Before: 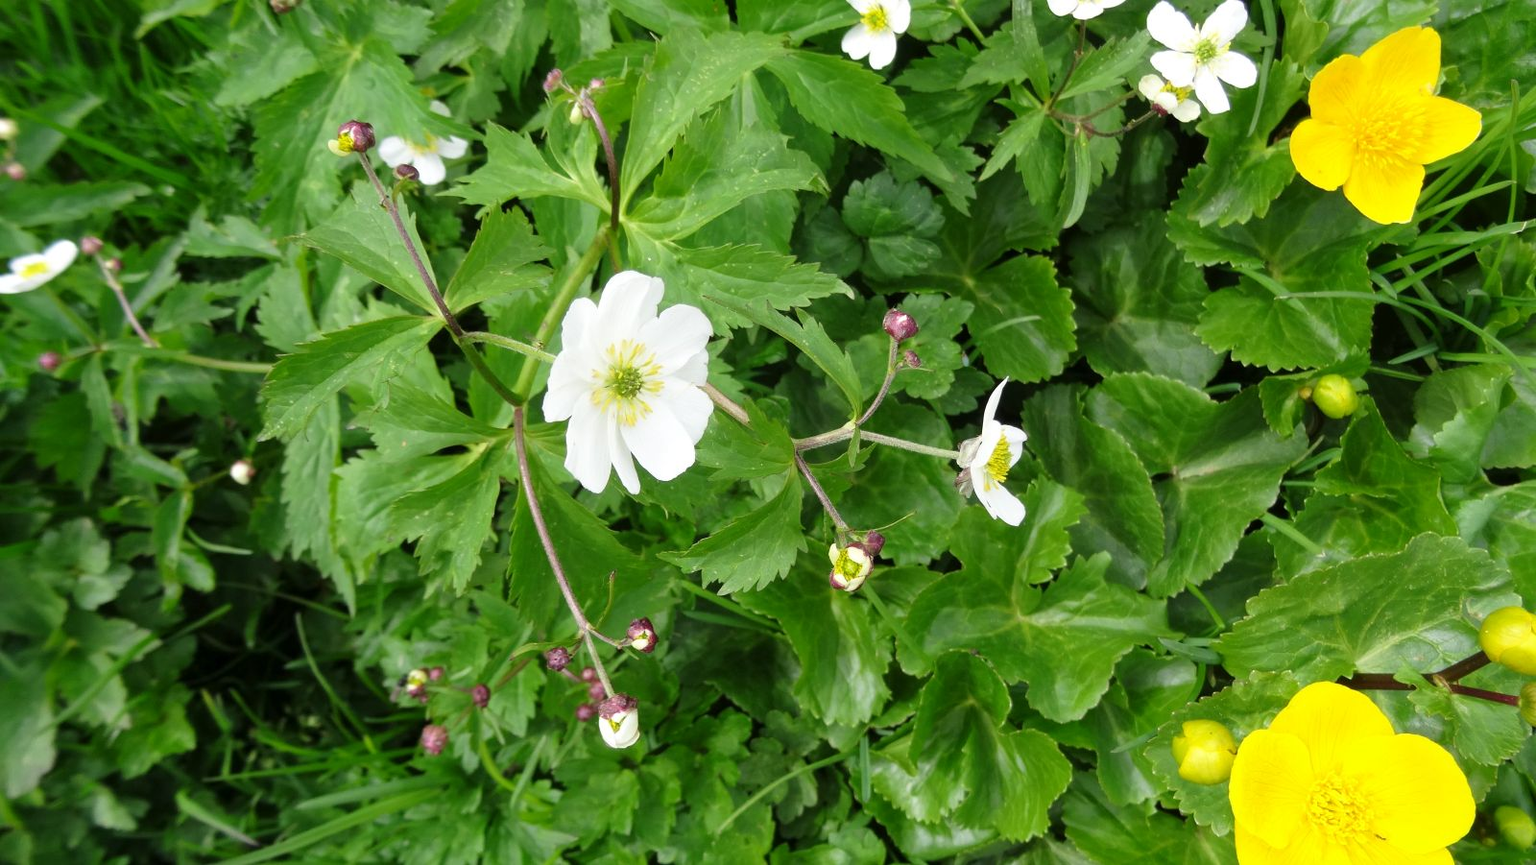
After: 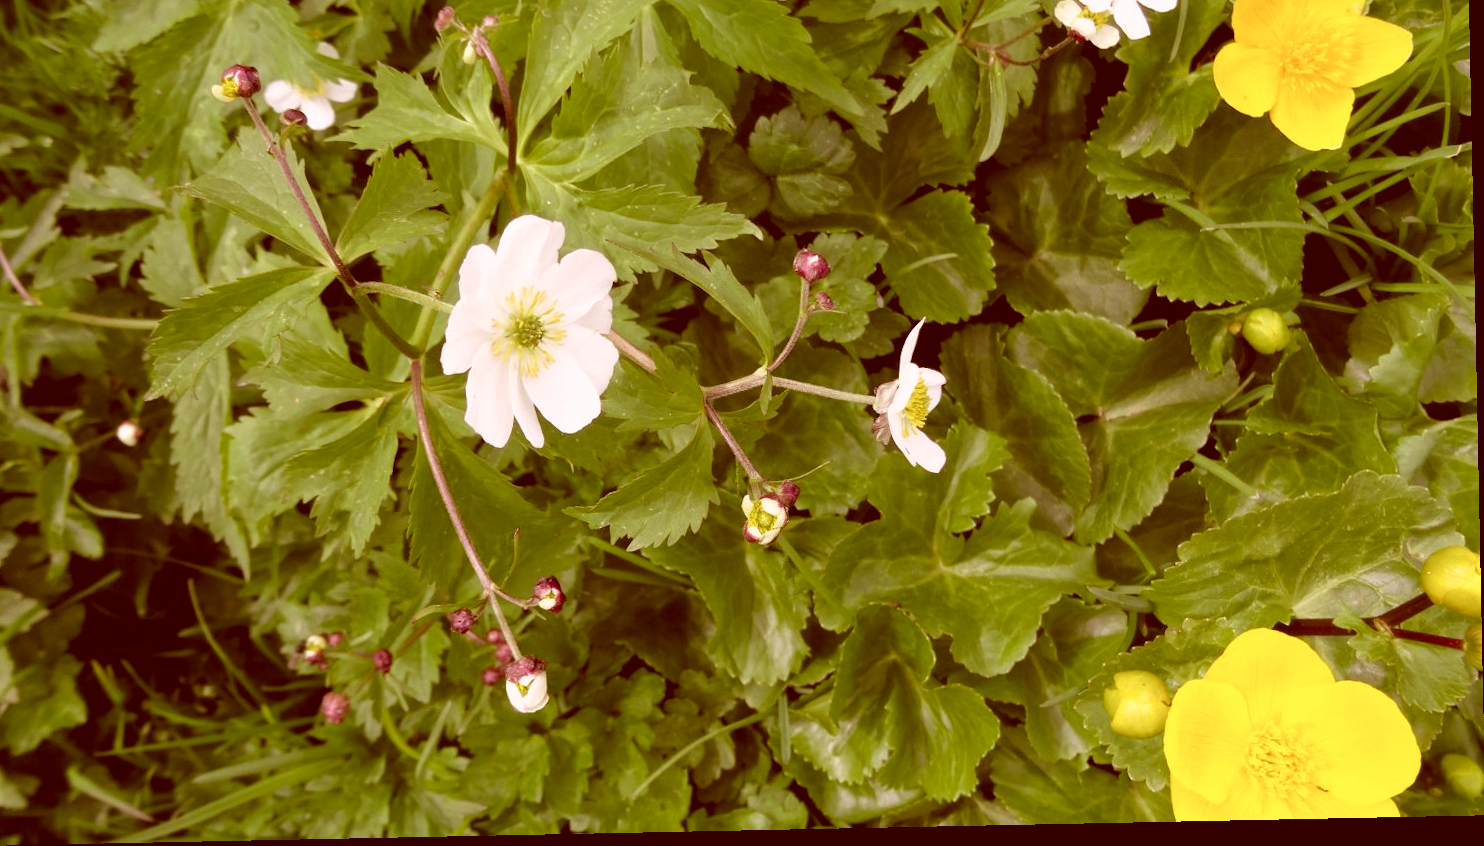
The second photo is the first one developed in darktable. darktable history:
color correction: highlights a* 9.03, highlights b* 8.71, shadows a* 40, shadows b* 40, saturation 0.8
white balance: red 0.974, blue 1.044
rotate and perspective: rotation -1.17°, automatic cropping off
crop and rotate: left 8.262%, top 9.226%
